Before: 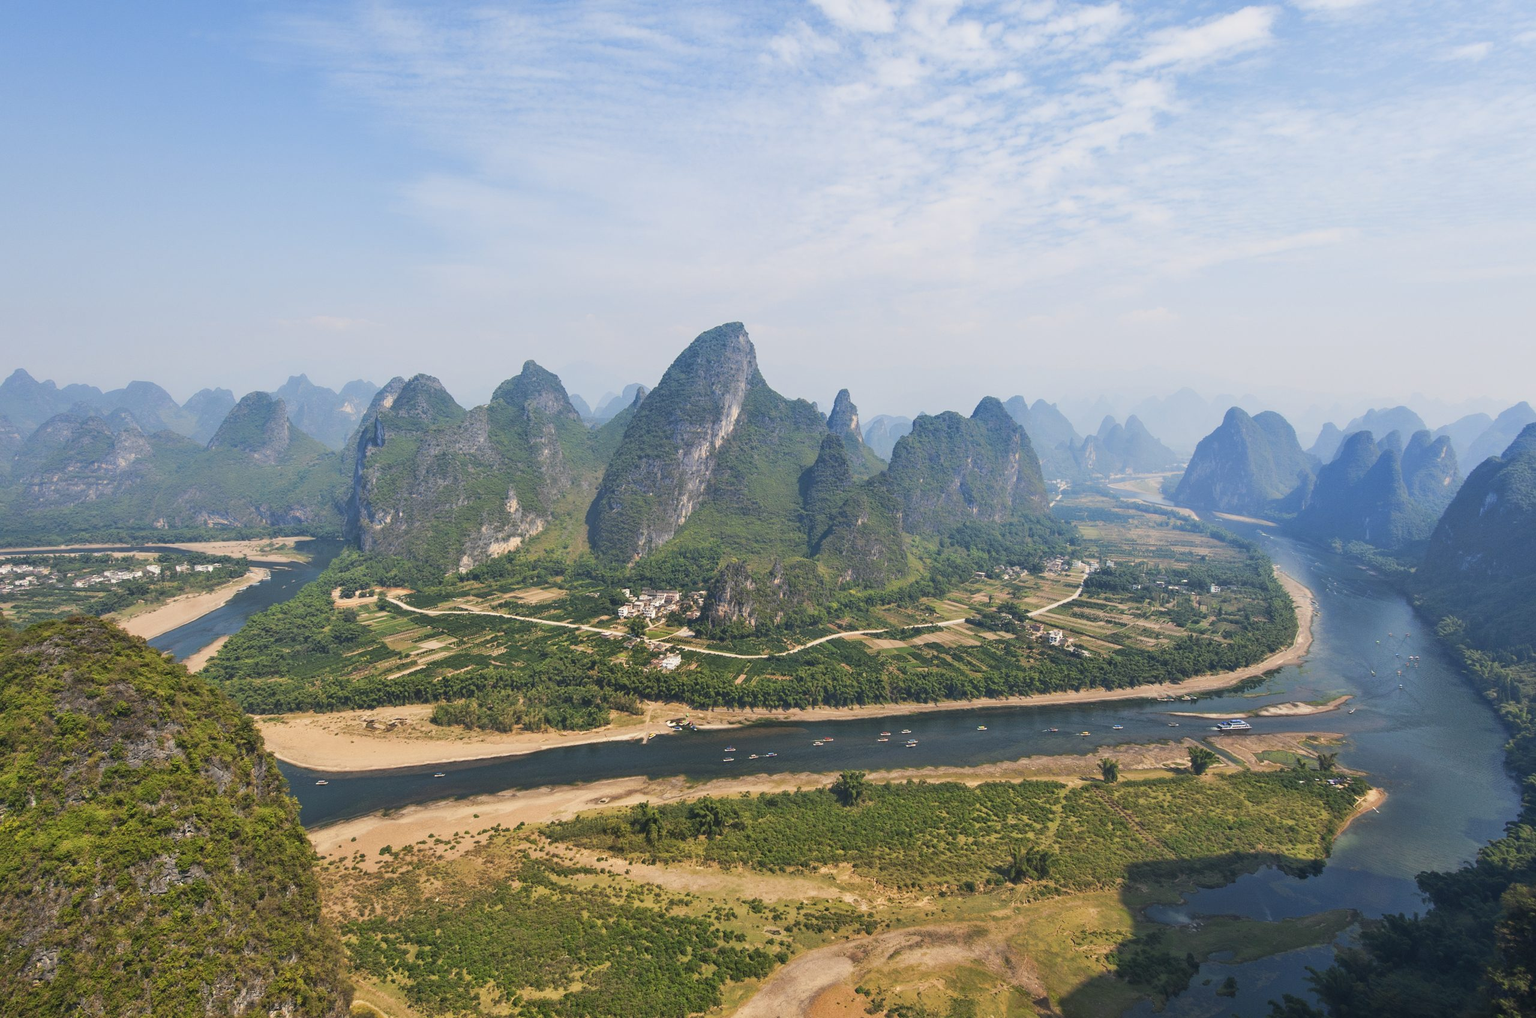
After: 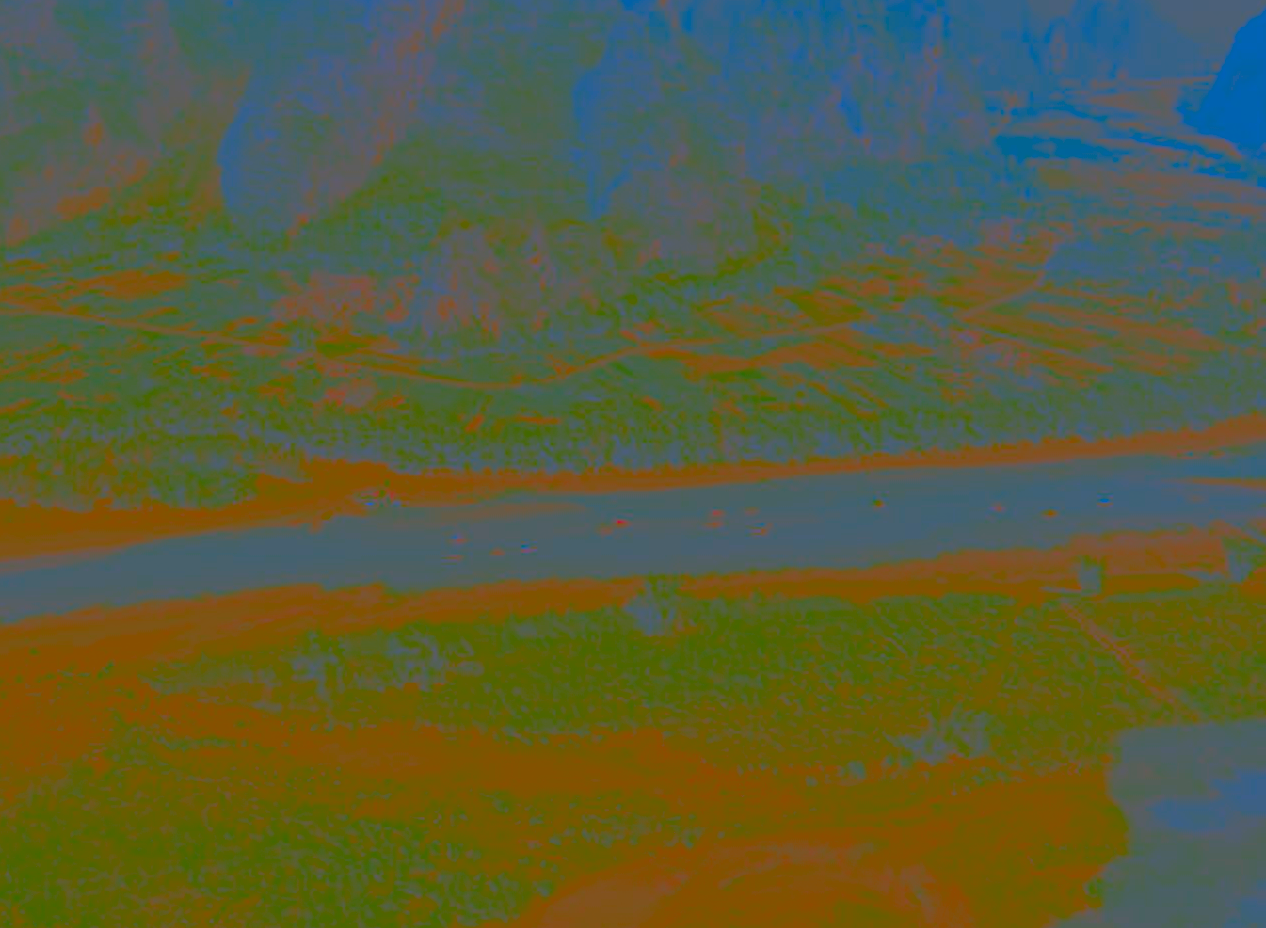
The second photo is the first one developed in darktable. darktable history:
crop: left 29.672%, top 41.786%, right 20.851%, bottom 3.487%
contrast brightness saturation: contrast -0.99, brightness -0.17, saturation 0.75
